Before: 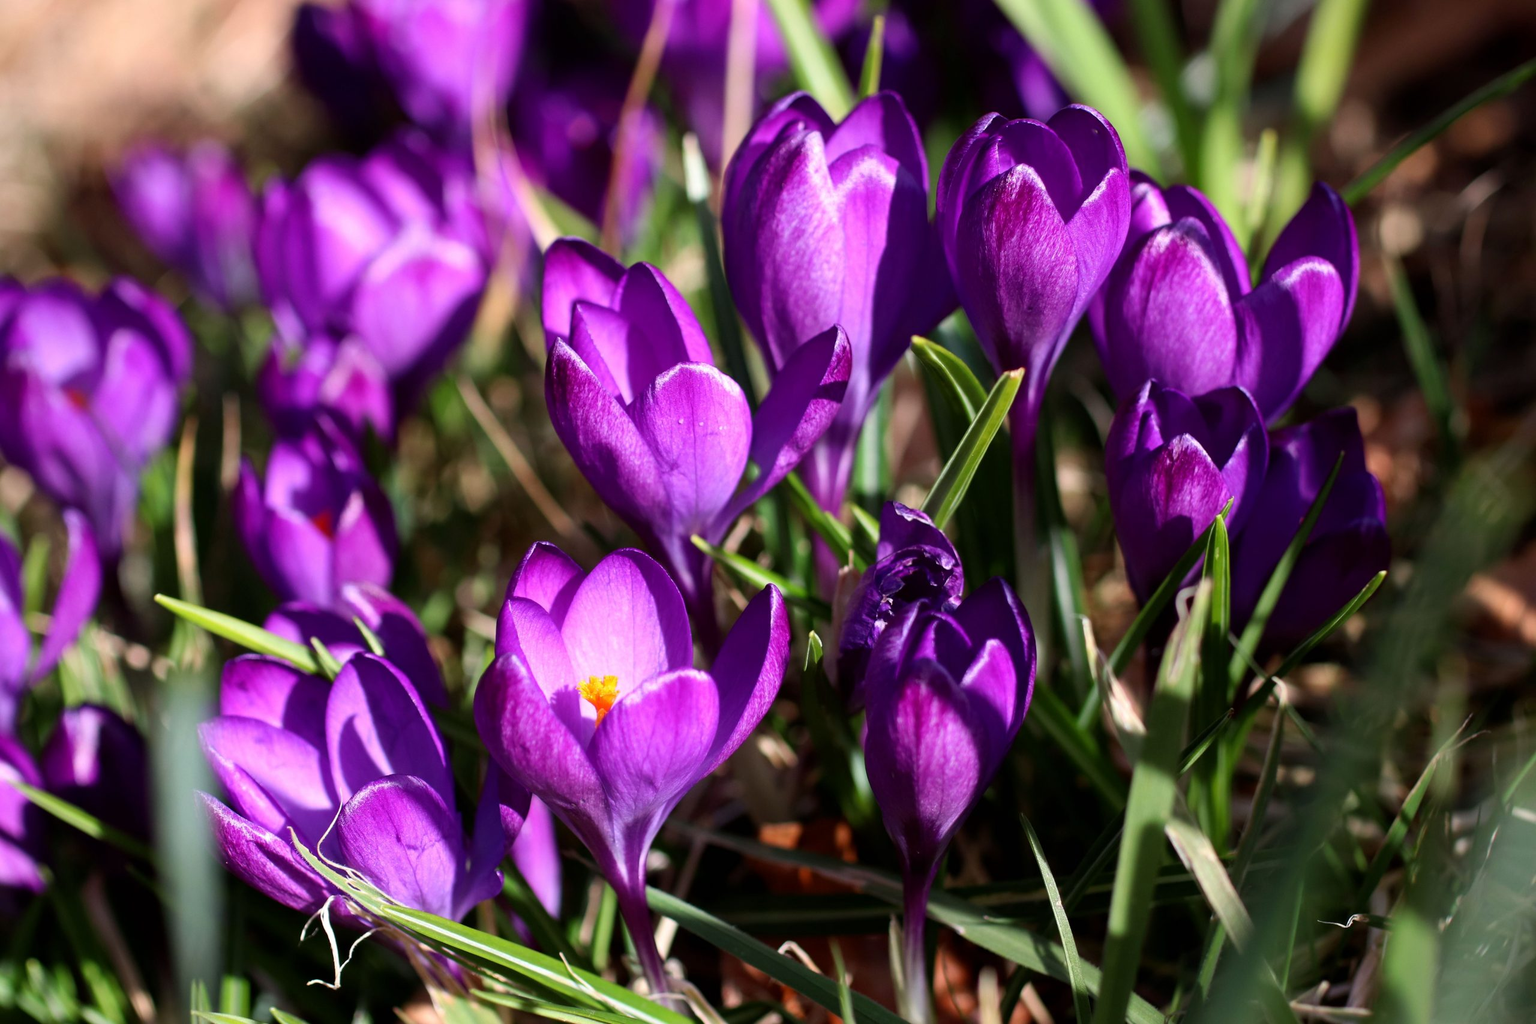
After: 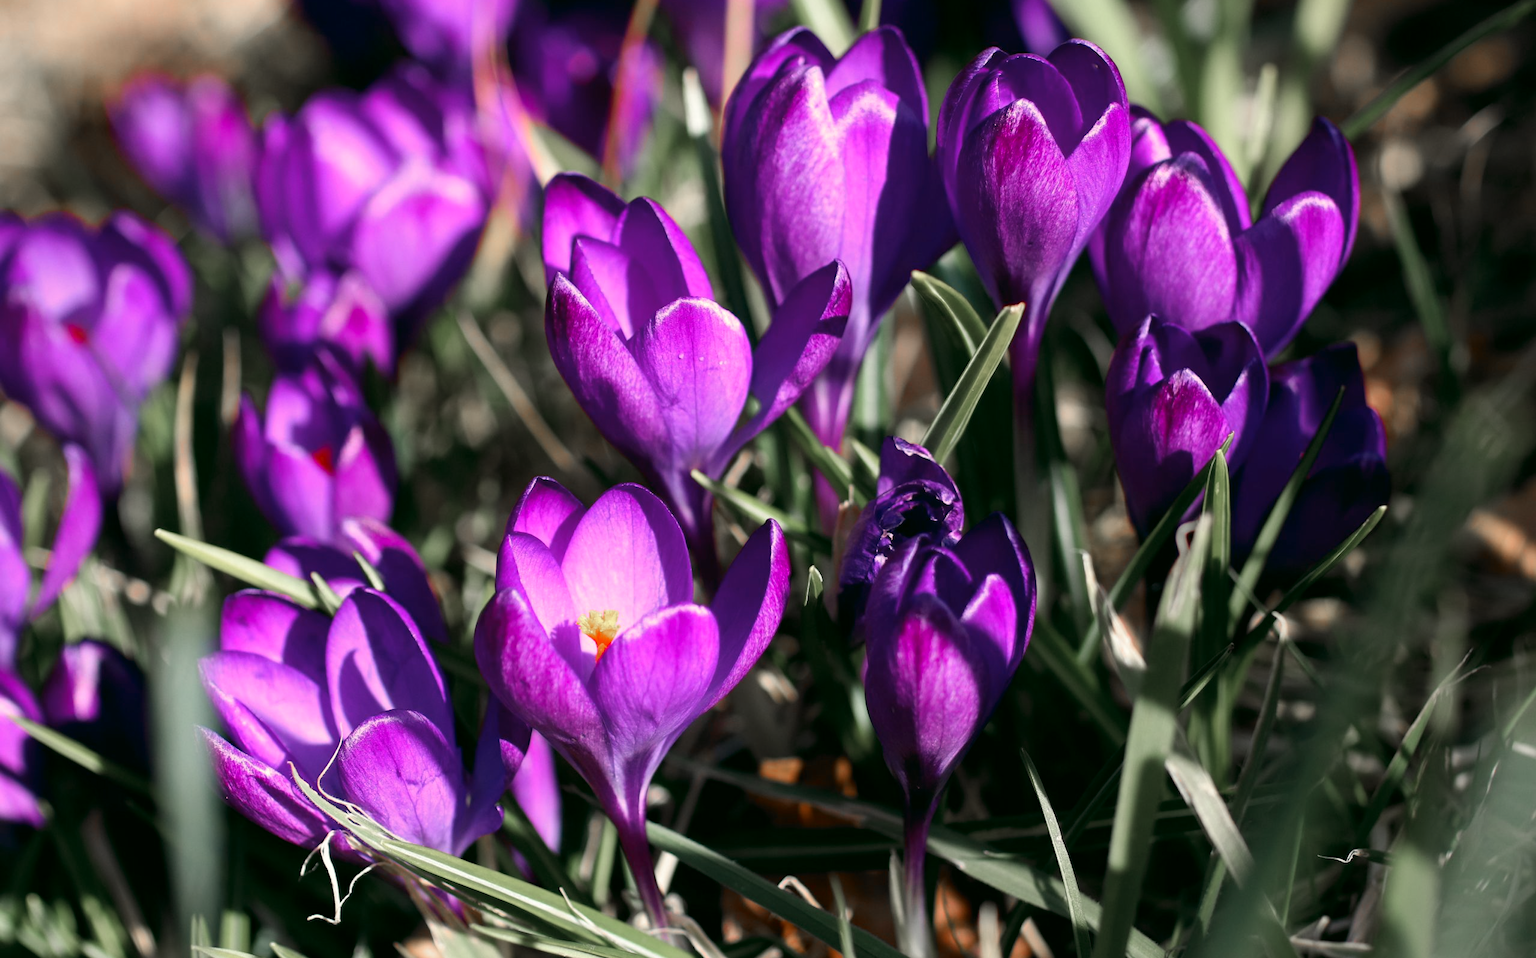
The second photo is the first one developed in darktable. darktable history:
color zones: curves: ch1 [(0, 0.708) (0.088, 0.648) (0.245, 0.187) (0.429, 0.326) (0.571, 0.498) (0.714, 0.5) (0.857, 0.5) (1, 0.708)]
color correction: highlights a* -0.561, highlights b* 9.14, shadows a* -9.43, shadows b* 1.16
crop and rotate: top 6.407%
